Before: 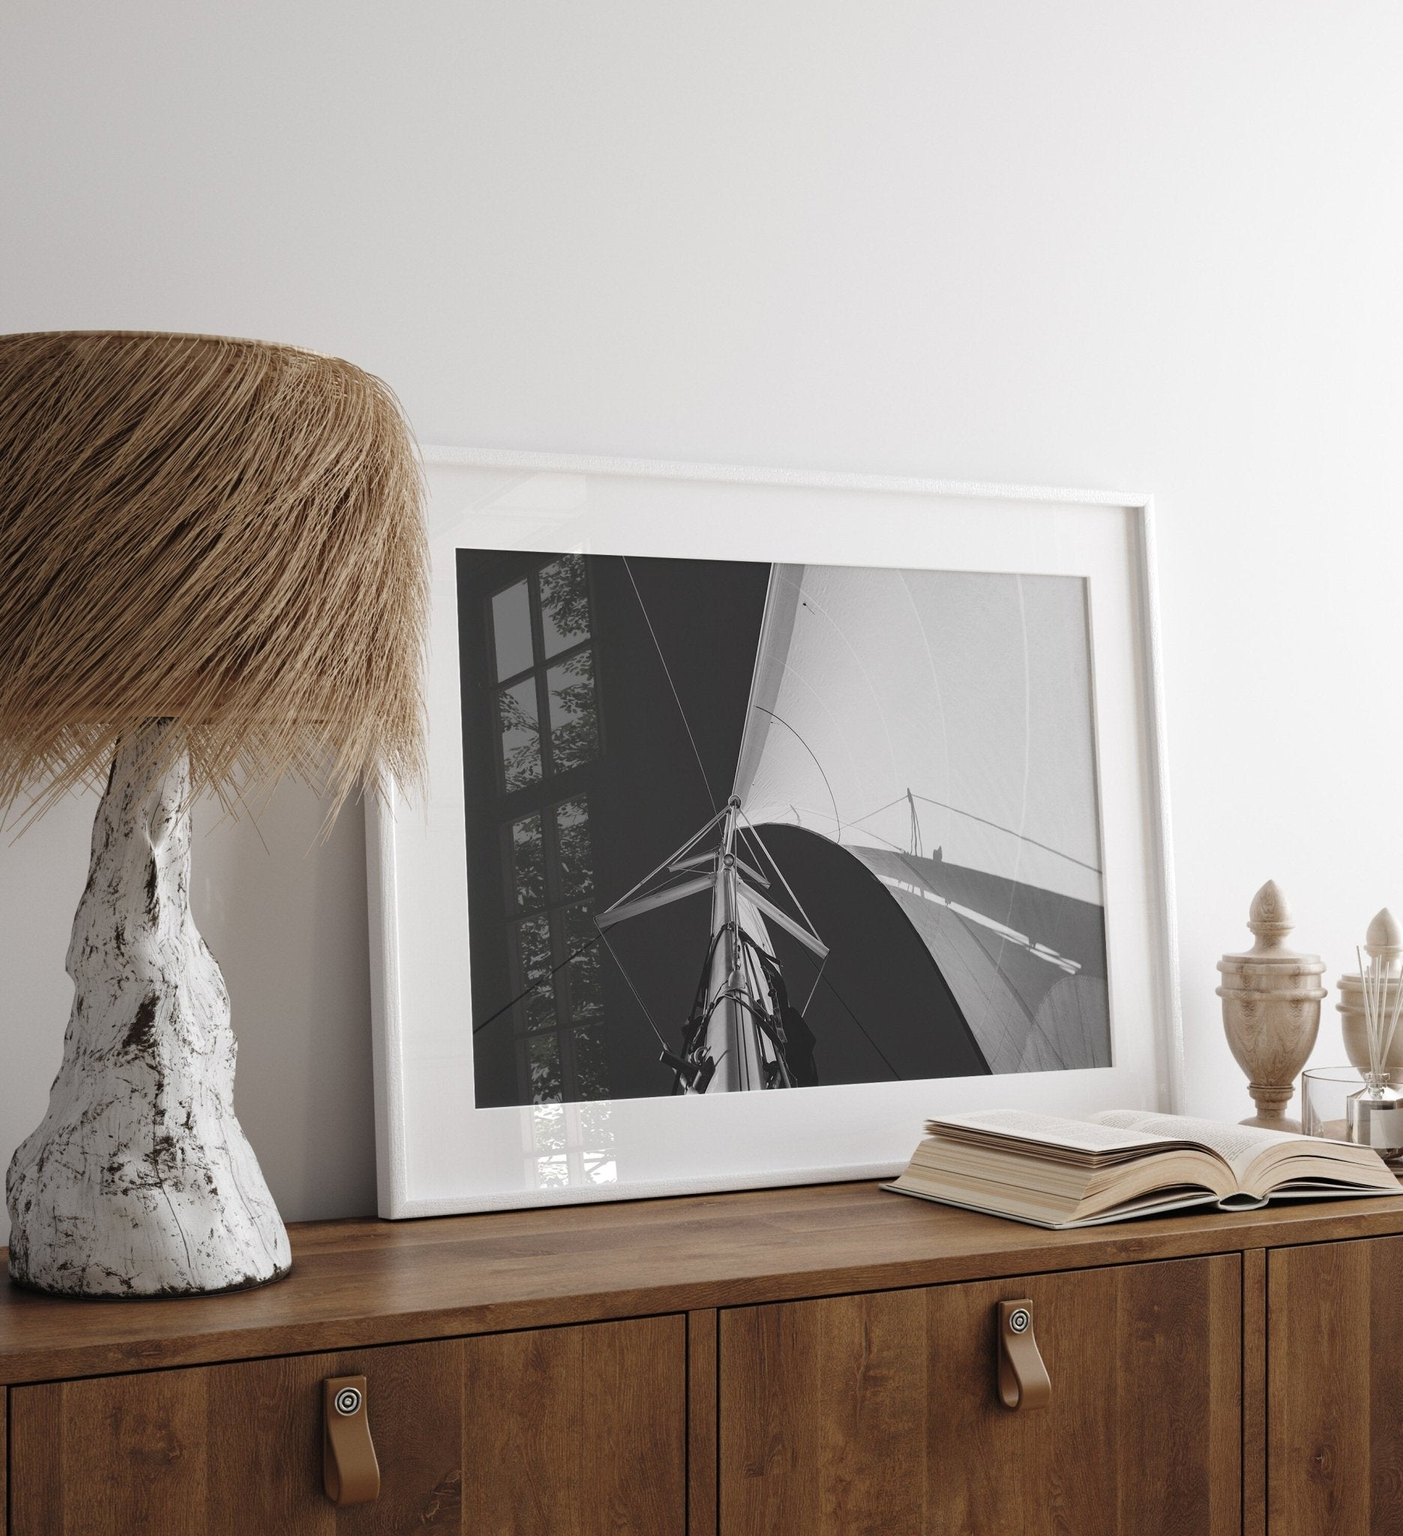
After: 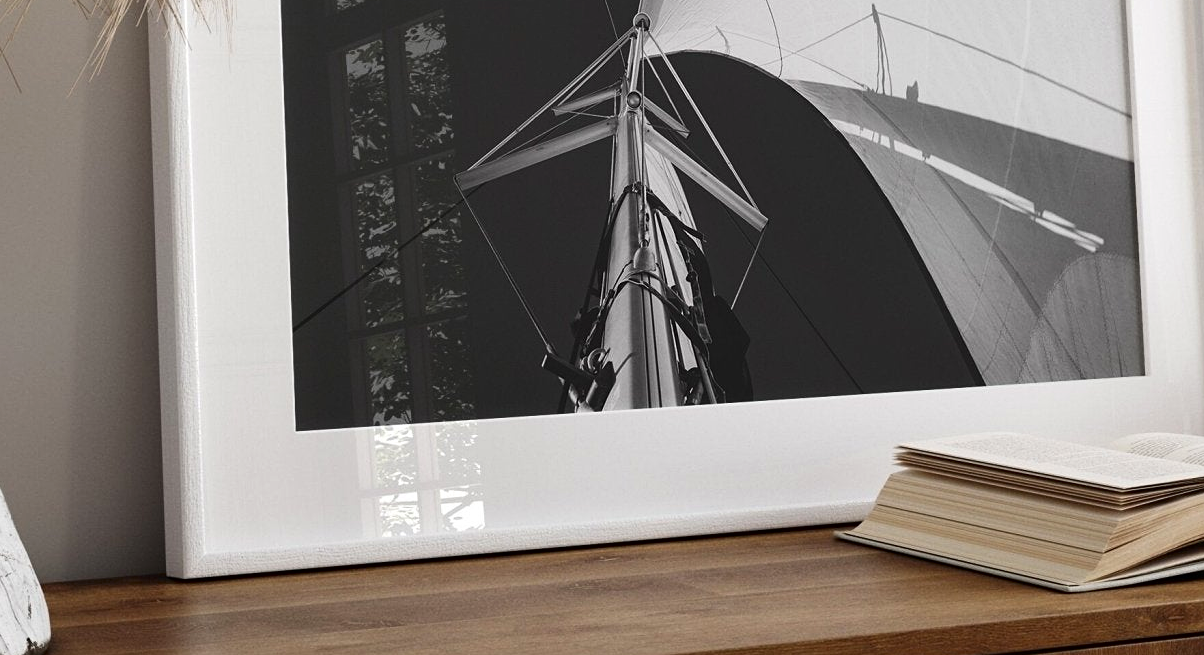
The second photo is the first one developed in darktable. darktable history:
sharpen: amount 0.2
contrast brightness saturation: contrast 0.13, brightness -0.05, saturation 0.16
crop: left 18.091%, top 51.13%, right 17.525%, bottom 16.85%
